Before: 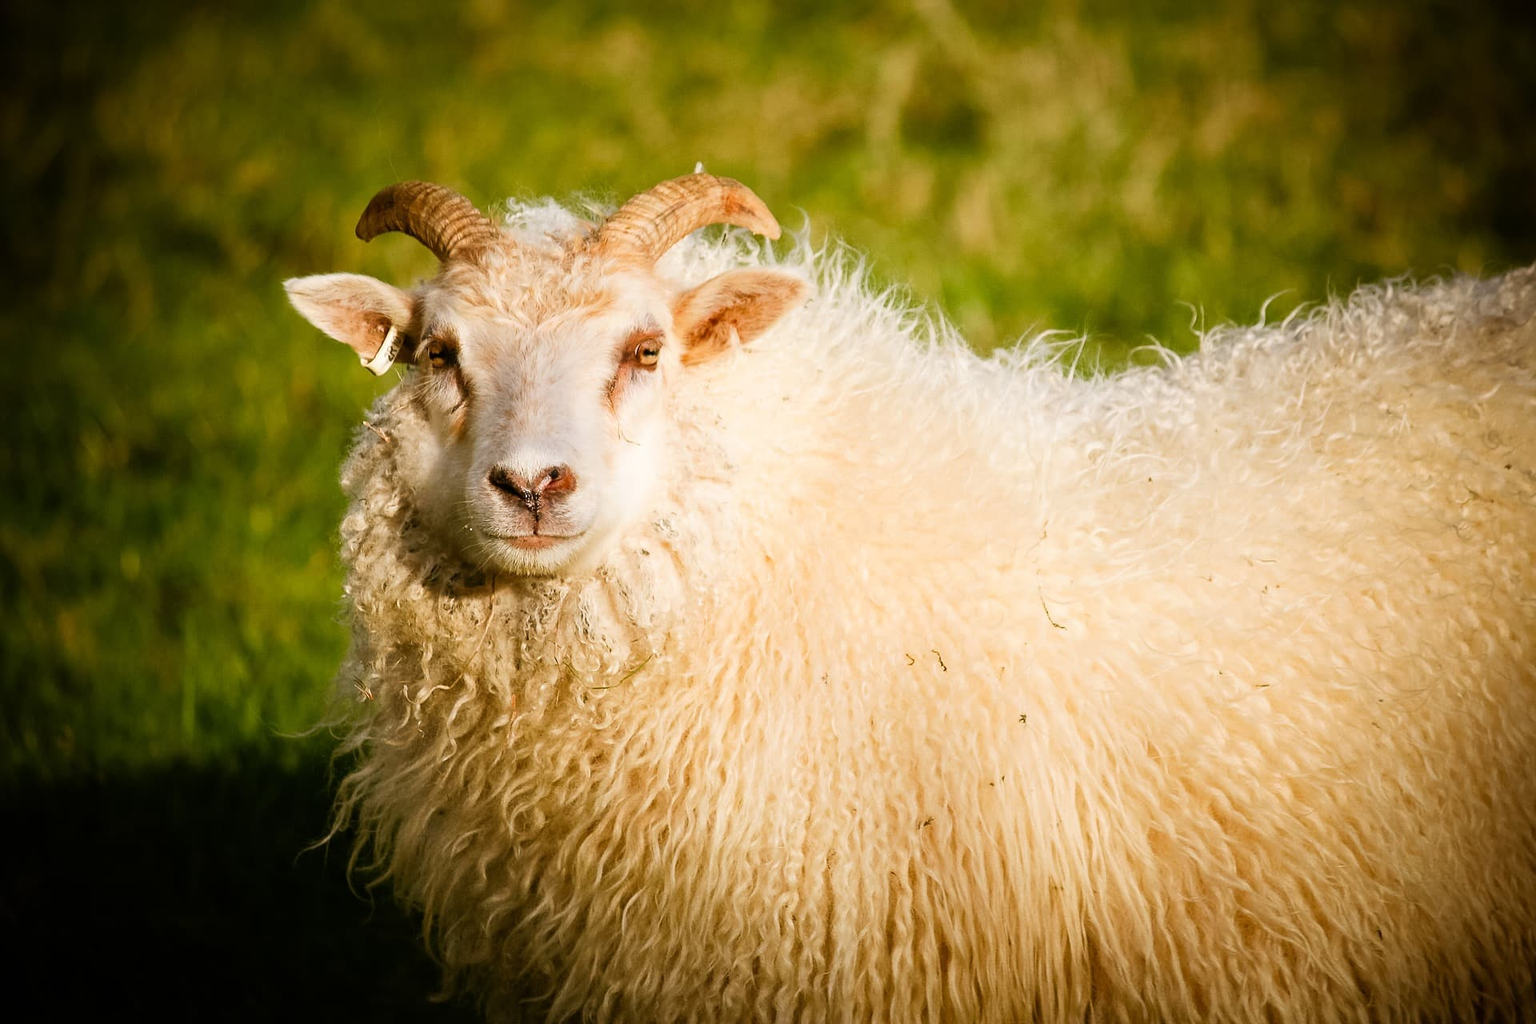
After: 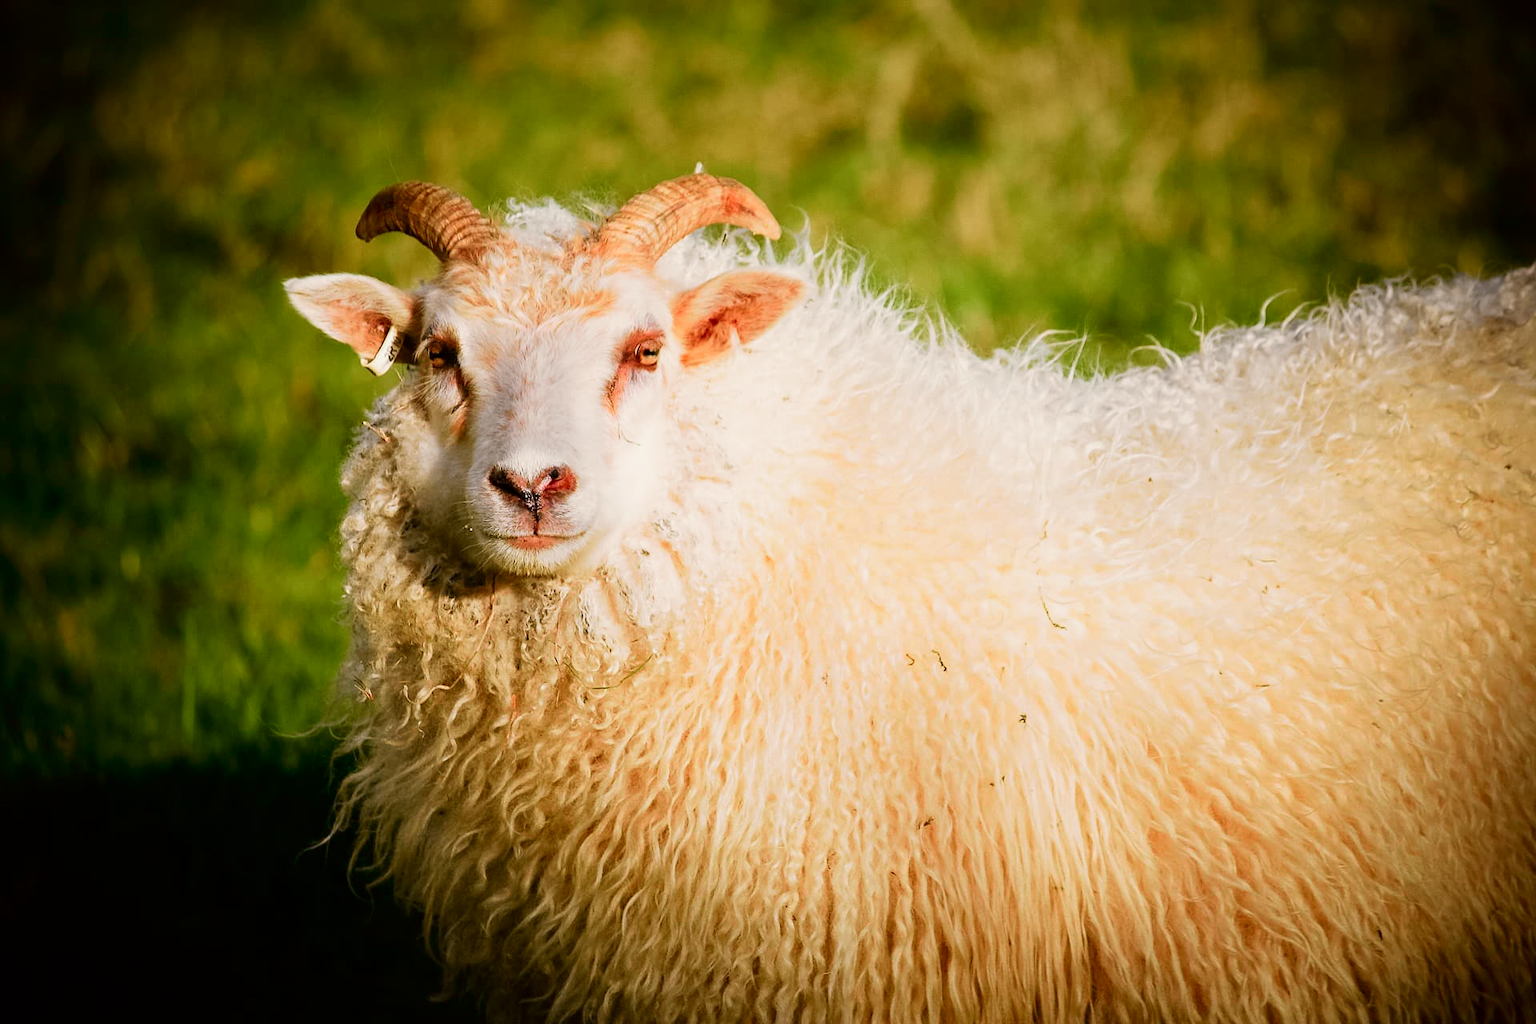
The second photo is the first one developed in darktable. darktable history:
tone equalizer: on, module defaults
tone curve: curves: ch0 [(0, 0) (0.068, 0.031) (0.183, 0.13) (0.341, 0.319) (0.547, 0.545) (0.828, 0.817) (1, 0.968)]; ch1 [(0, 0) (0.23, 0.166) (0.34, 0.308) (0.371, 0.337) (0.429, 0.408) (0.477, 0.466) (0.499, 0.5) (0.529, 0.528) (0.559, 0.578) (0.743, 0.798) (1, 1)]; ch2 [(0, 0) (0.431, 0.419) (0.495, 0.502) (0.524, 0.525) (0.568, 0.543) (0.6, 0.597) (0.634, 0.644) (0.728, 0.722) (1, 1)], color space Lab, independent channels, preserve colors none
